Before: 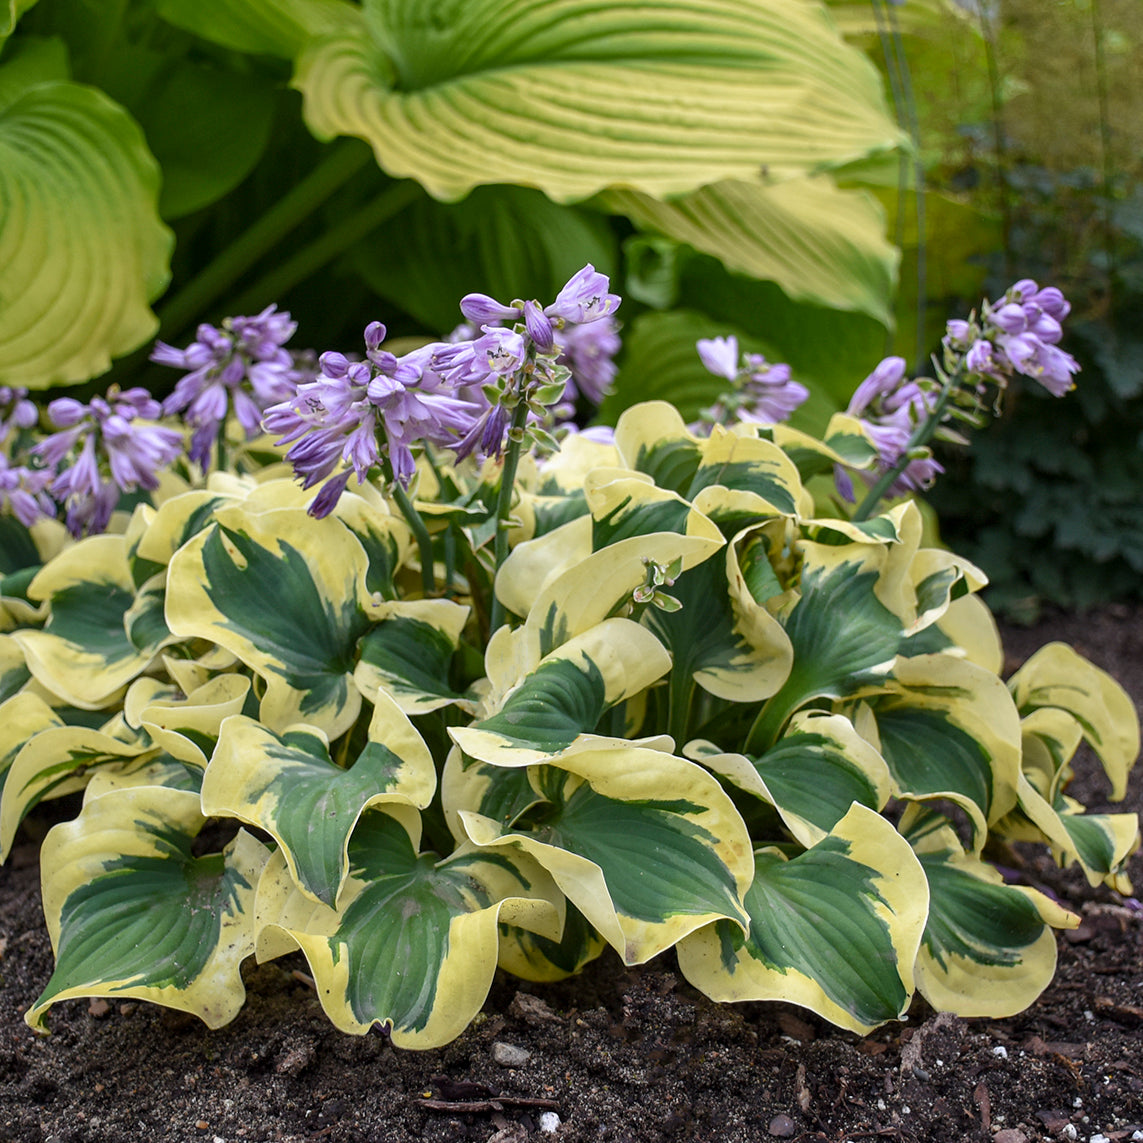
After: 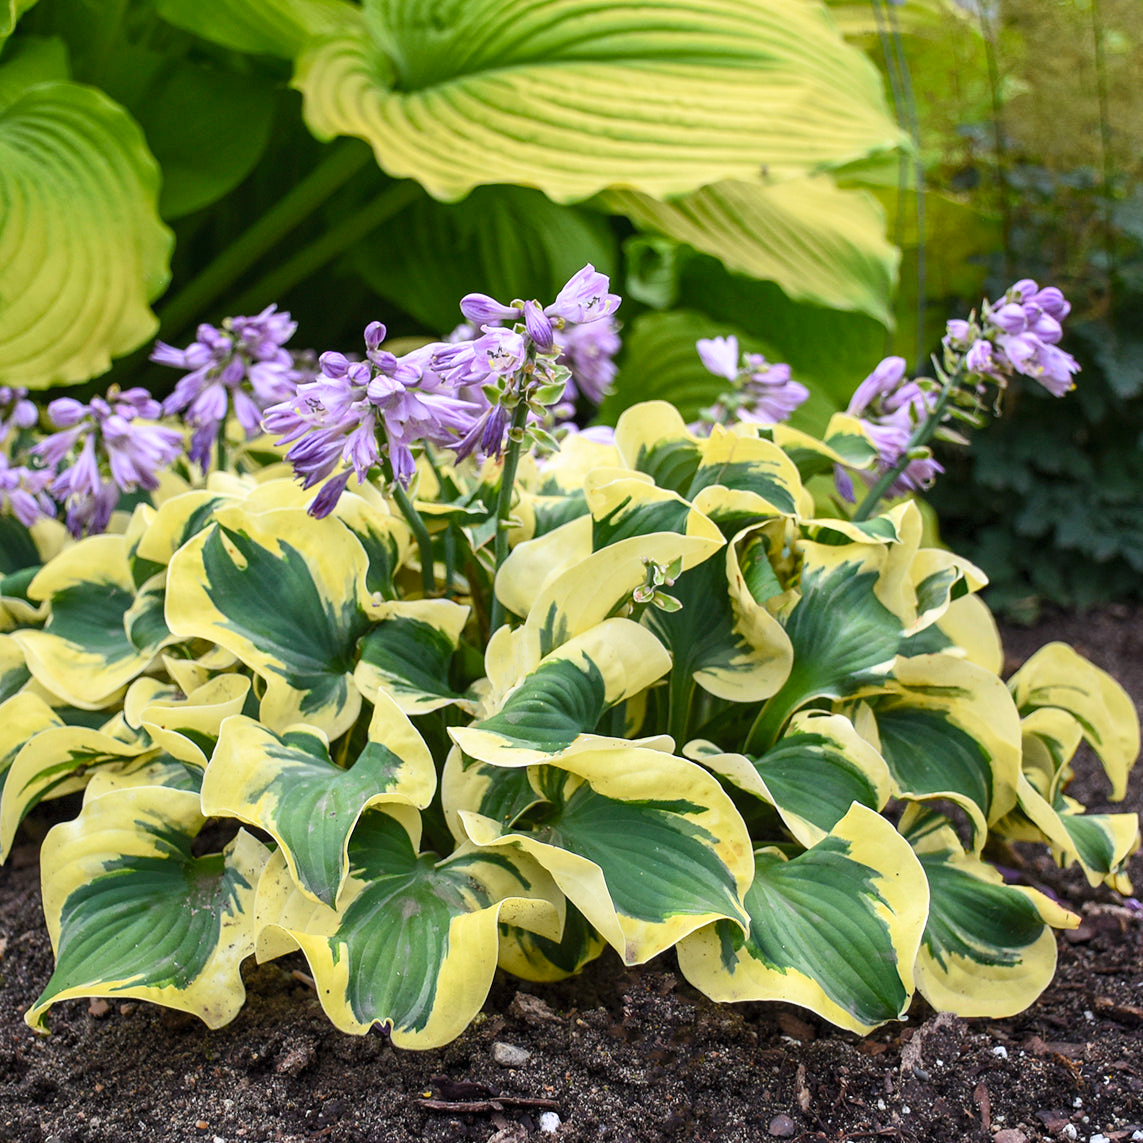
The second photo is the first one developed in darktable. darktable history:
contrast brightness saturation: contrast 0.195, brightness 0.166, saturation 0.223
